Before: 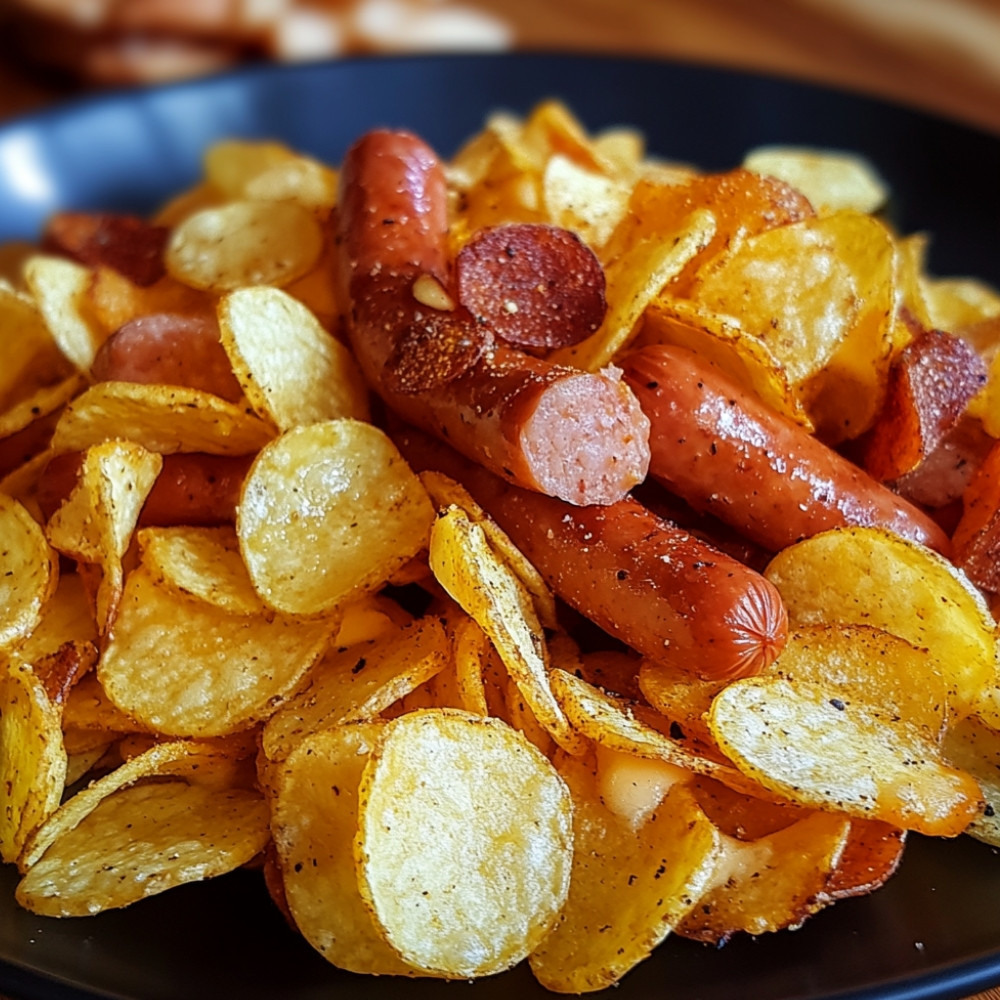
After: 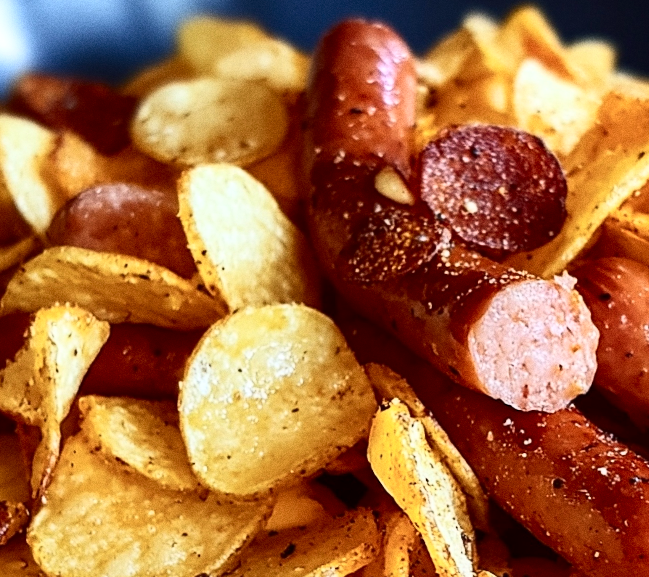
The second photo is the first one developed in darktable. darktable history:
crop and rotate: angle -4.99°, left 2.122%, top 6.945%, right 27.566%, bottom 30.519%
grain: coarseness 0.09 ISO
contrast brightness saturation: contrast 0.39, brightness 0.1
